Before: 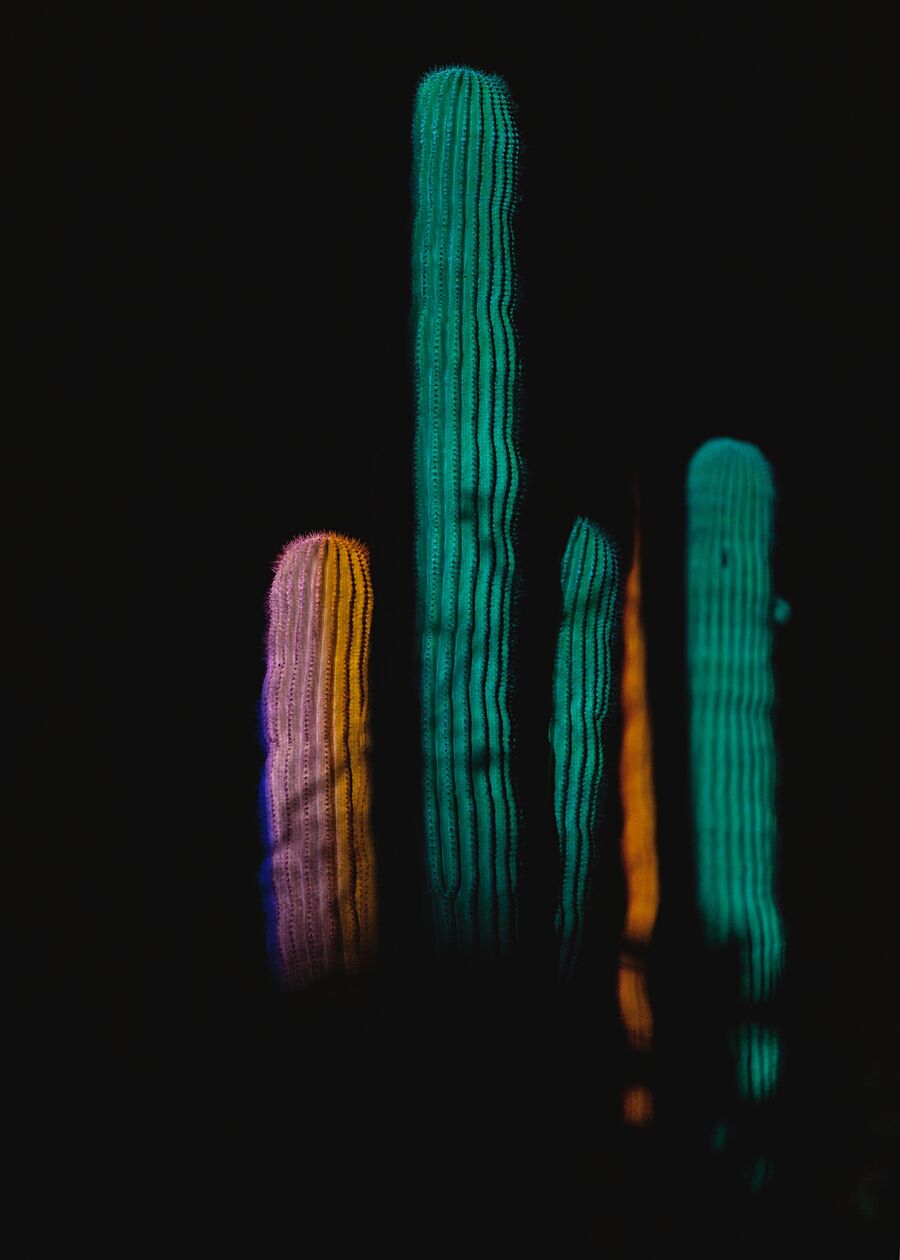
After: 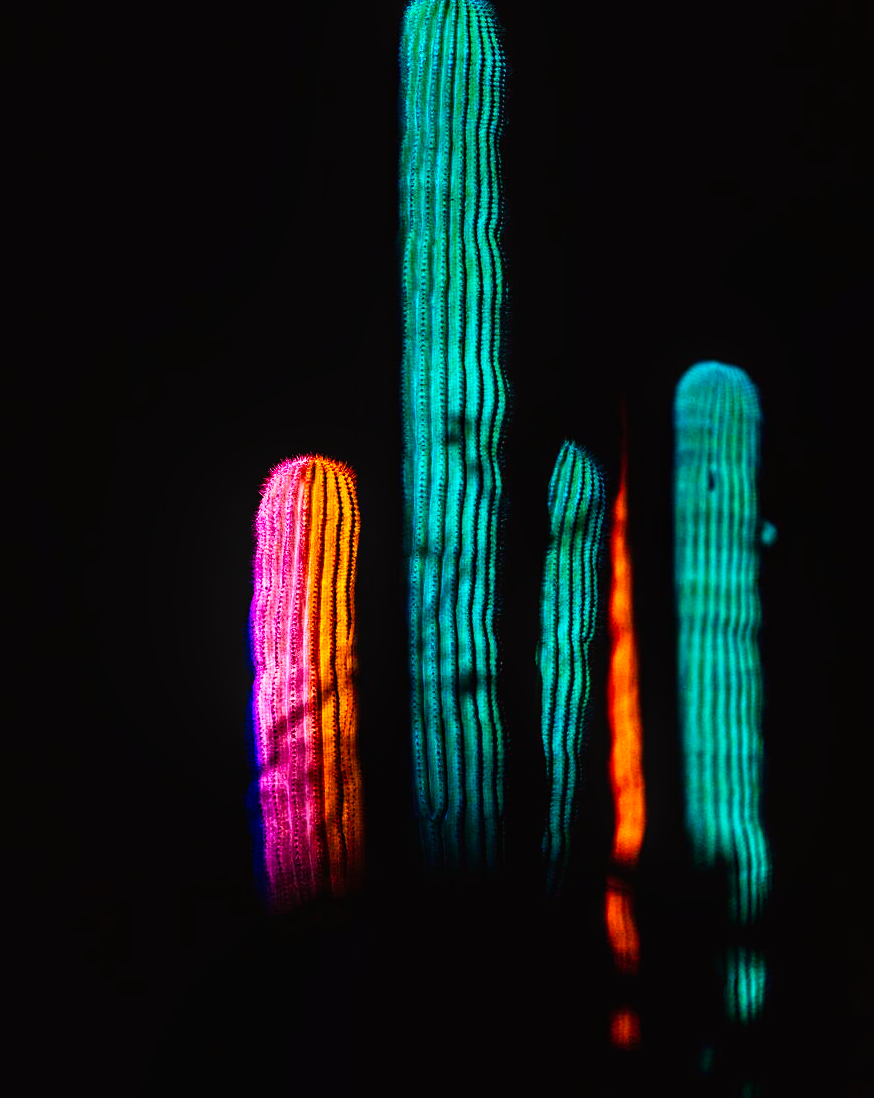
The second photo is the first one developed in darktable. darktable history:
color balance rgb: linear chroma grading › global chroma 9%, perceptual saturation grading › global saturation 36%, perceptual saturation grading › shadows 35%, perceptual brilliance grading › global brilliance 15%, perceptual brilliance grading › shadows -35%, global vibrance 15%
white balance: red 1.188, blue 1.11
crop: left 1.507%, top 6.147%, right 1.379%, bottom 6.637%
base curve: curves: ch0 [(0, 0) (0.007, 0.004) (0.027, 0.03) (0.046, 0.07) (0.207, 0.54) (0.442, 0.872) (0.673, 0.972) (1, 1)], preserve colors none
local contrast: on, module defaults
